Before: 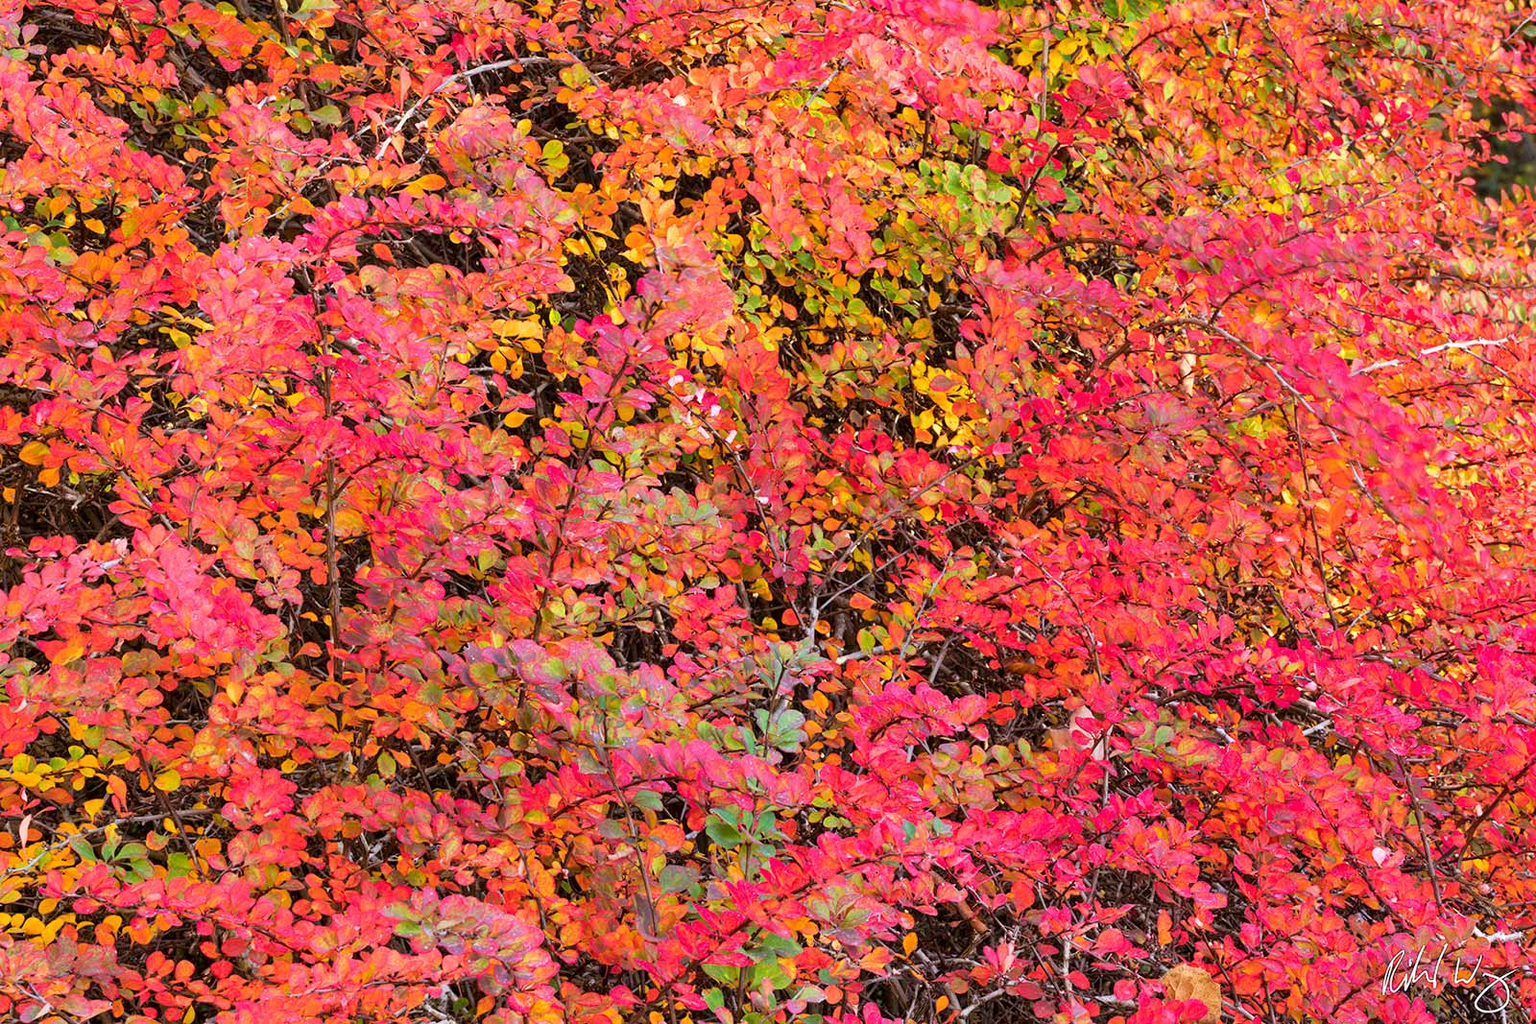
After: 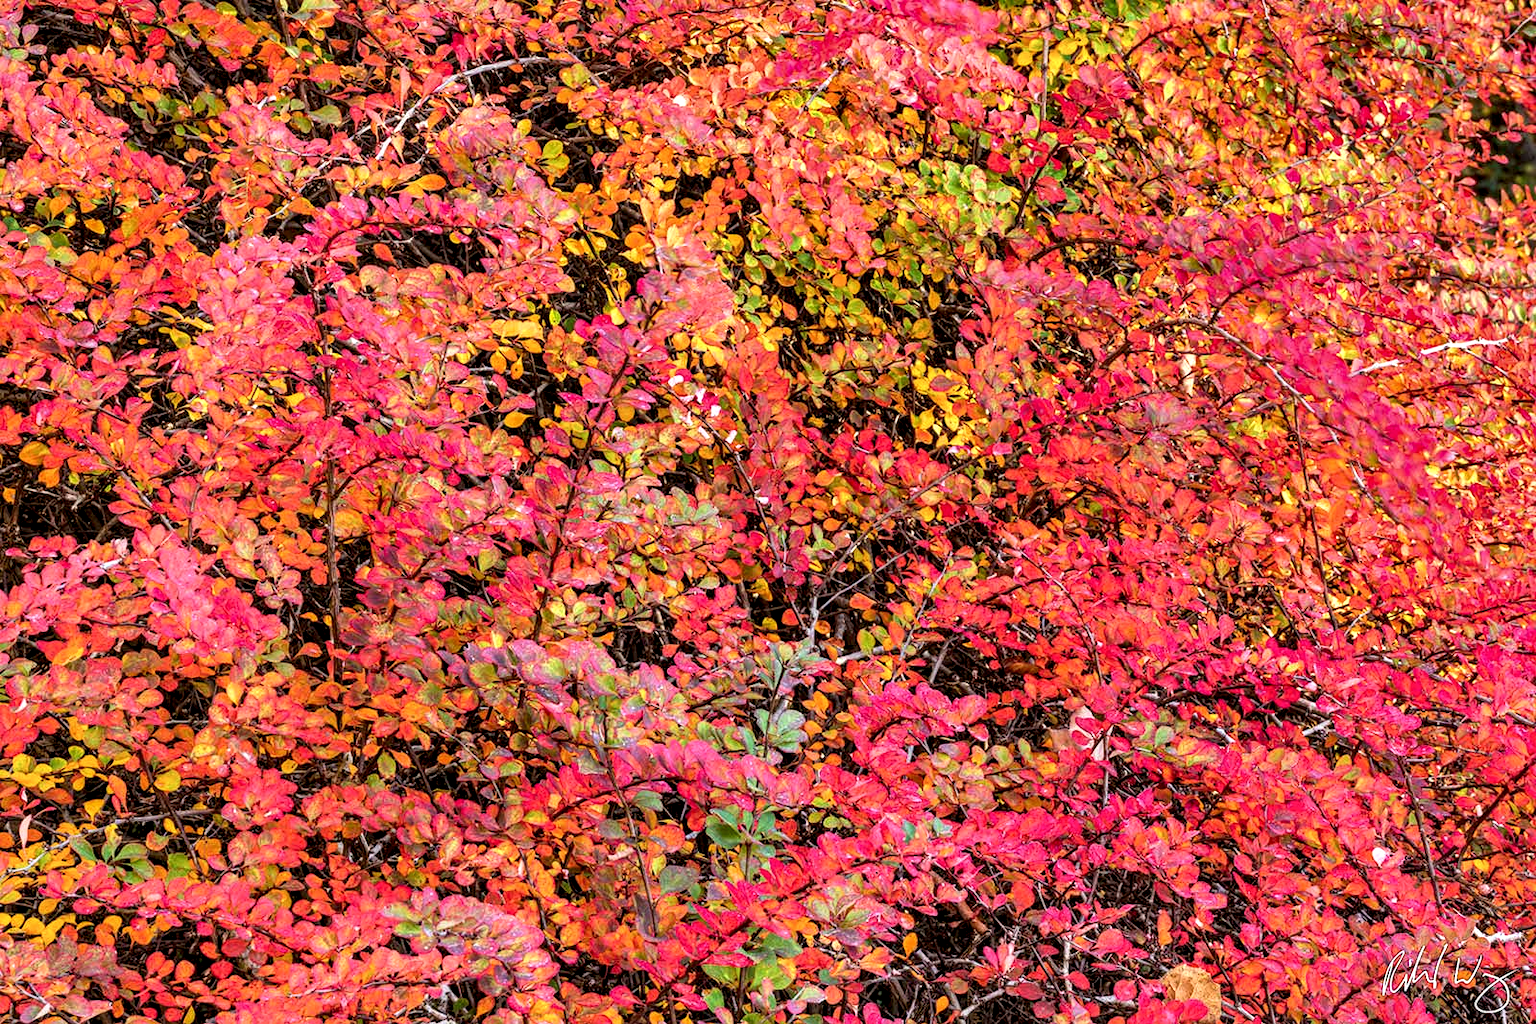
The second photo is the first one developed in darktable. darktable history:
local contrast: highlights 60%, shadows 60%, detail 160%
shadows and highlights: shadows 20.91, highlights -82.73, soften with gaussian
